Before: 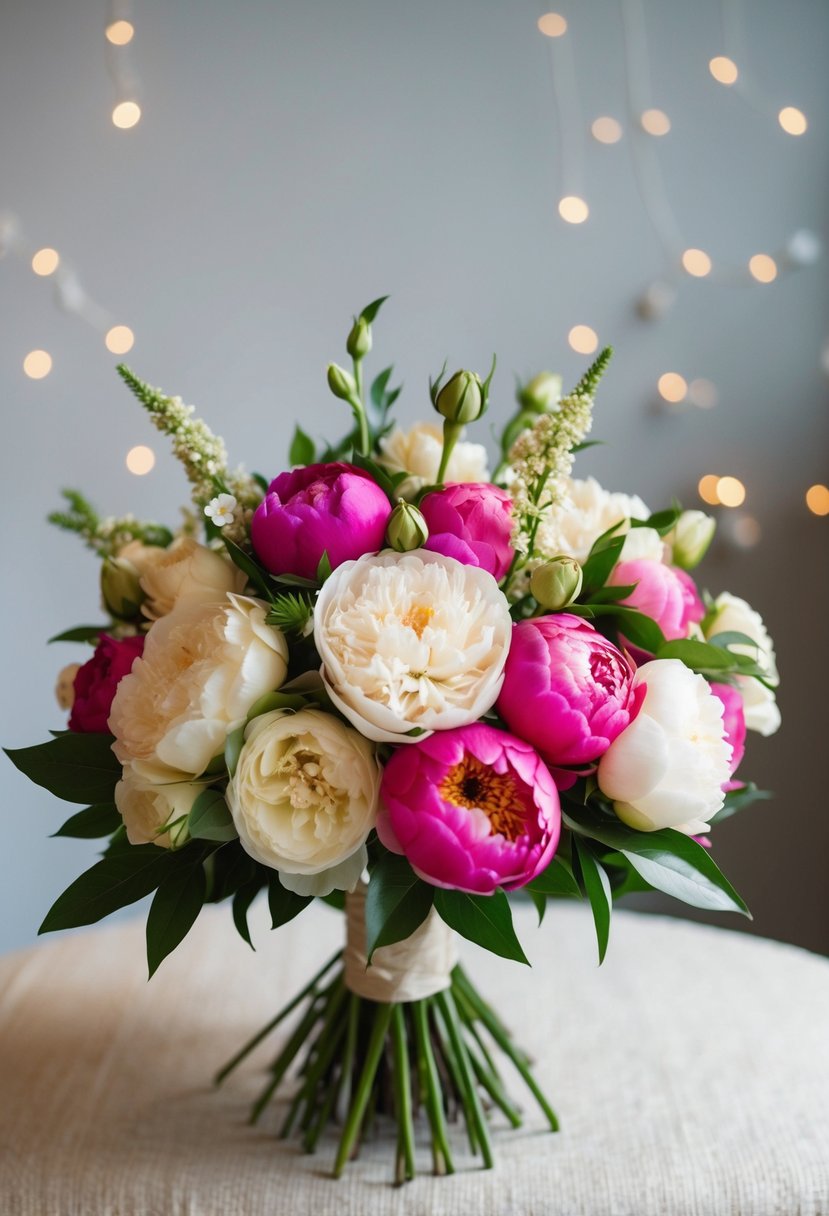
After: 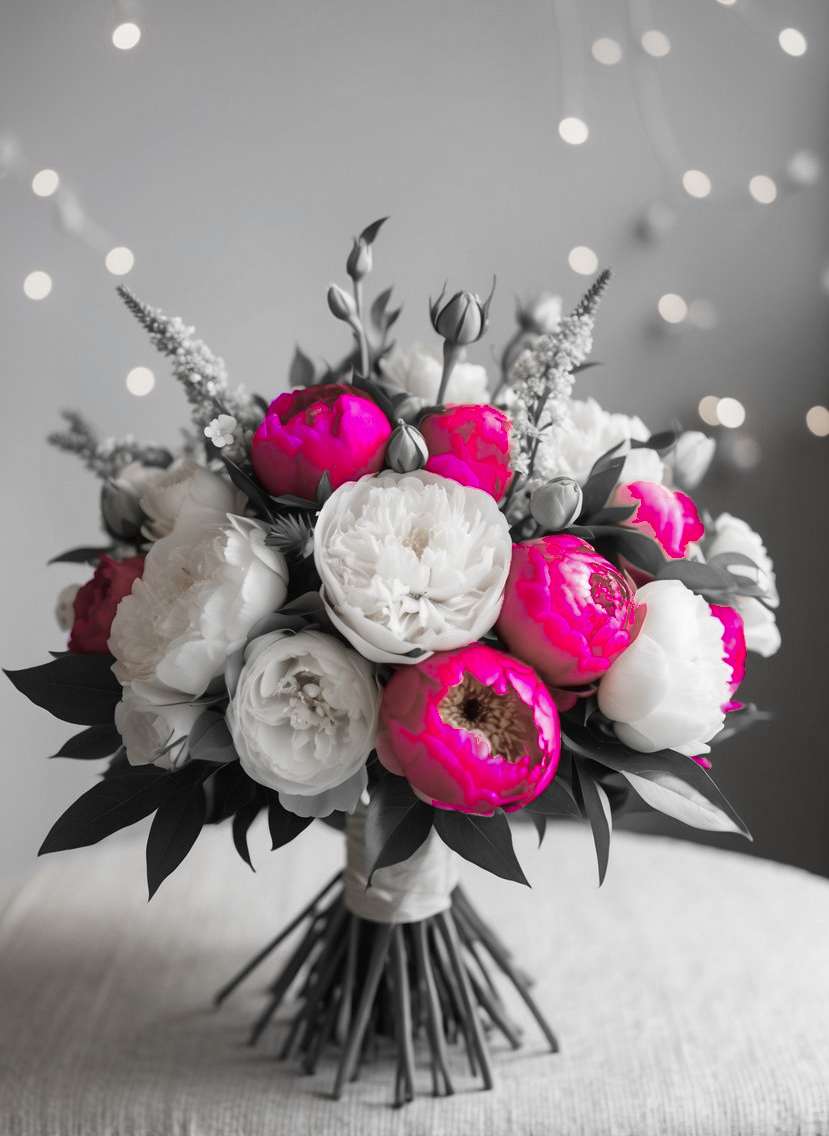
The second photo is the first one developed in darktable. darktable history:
color zones: curves: ch0 [(0, 0.278) (0.143, 0.5) (0.286, 0.5) (0.429, 0.5) (0.571, 0.5) (0.714, 0.5) (0.857, 0.5) (1, 0.5)]; ch1 [(0, 1) (0.143, 0.165) (0.286, 0) (0.429, 0) (0.571, 0) (0.714, 0) (0.857, 0.5) (1, 0.5)]; ch2 [(0, 0.508) (0.143, 0.5) (0.286, 0.5) (0.429, 0.5) (0.571, 0.5) (0.714, 0.5) (0.857, 0.5) (1, 0.5)]
crop and rotate: top 6.521%
